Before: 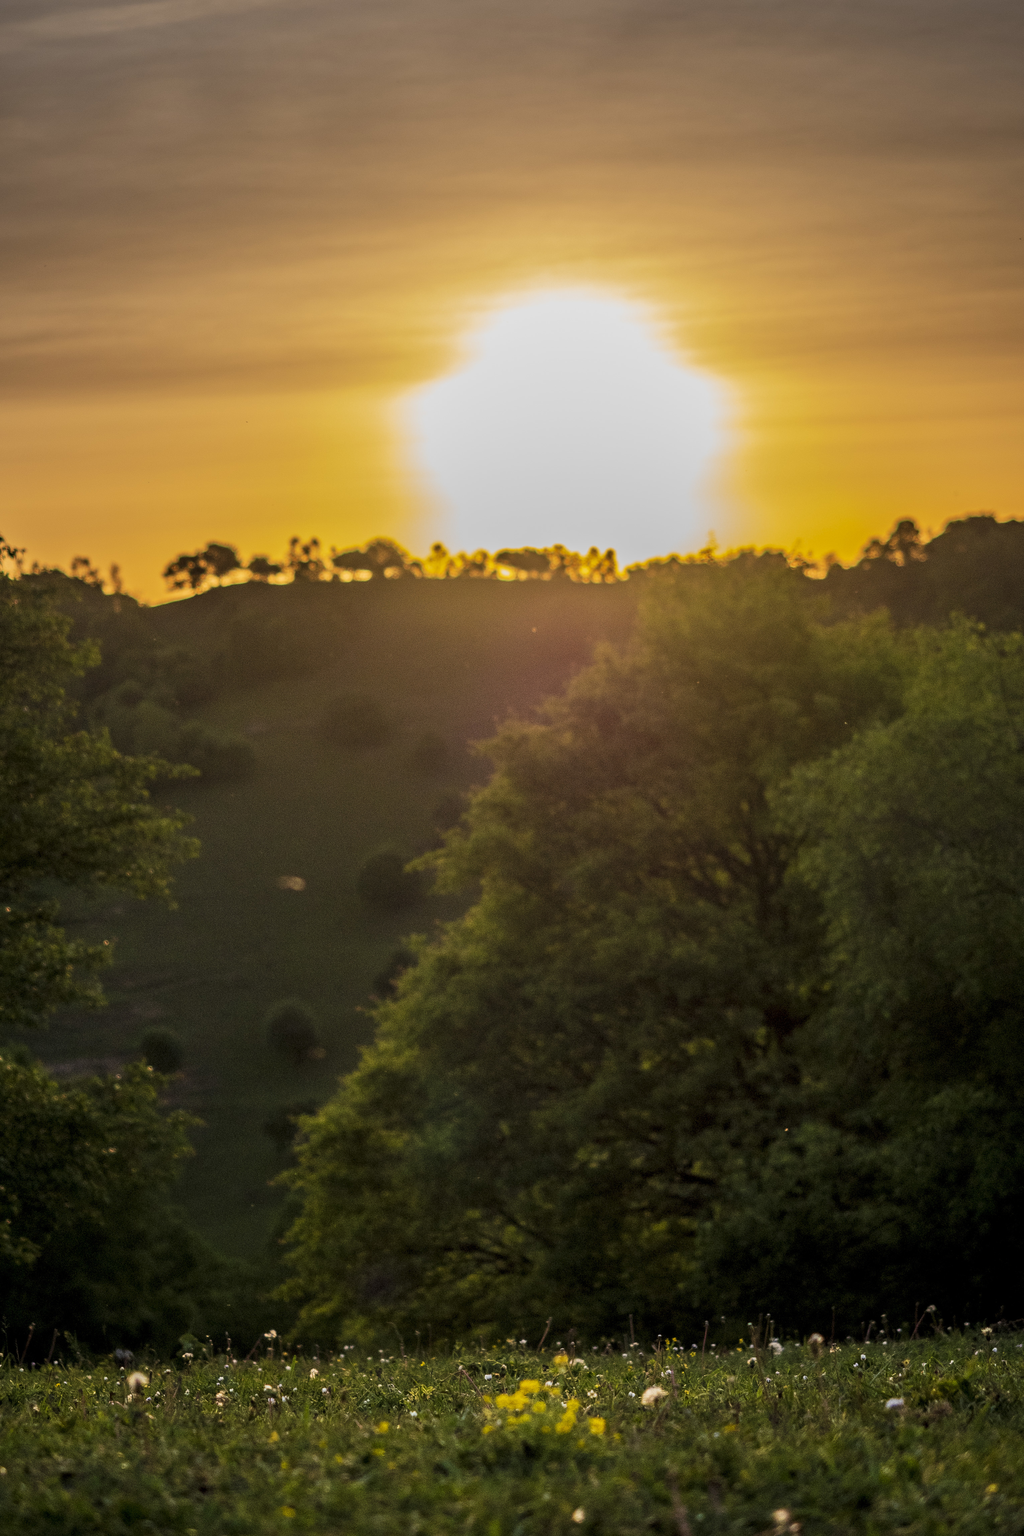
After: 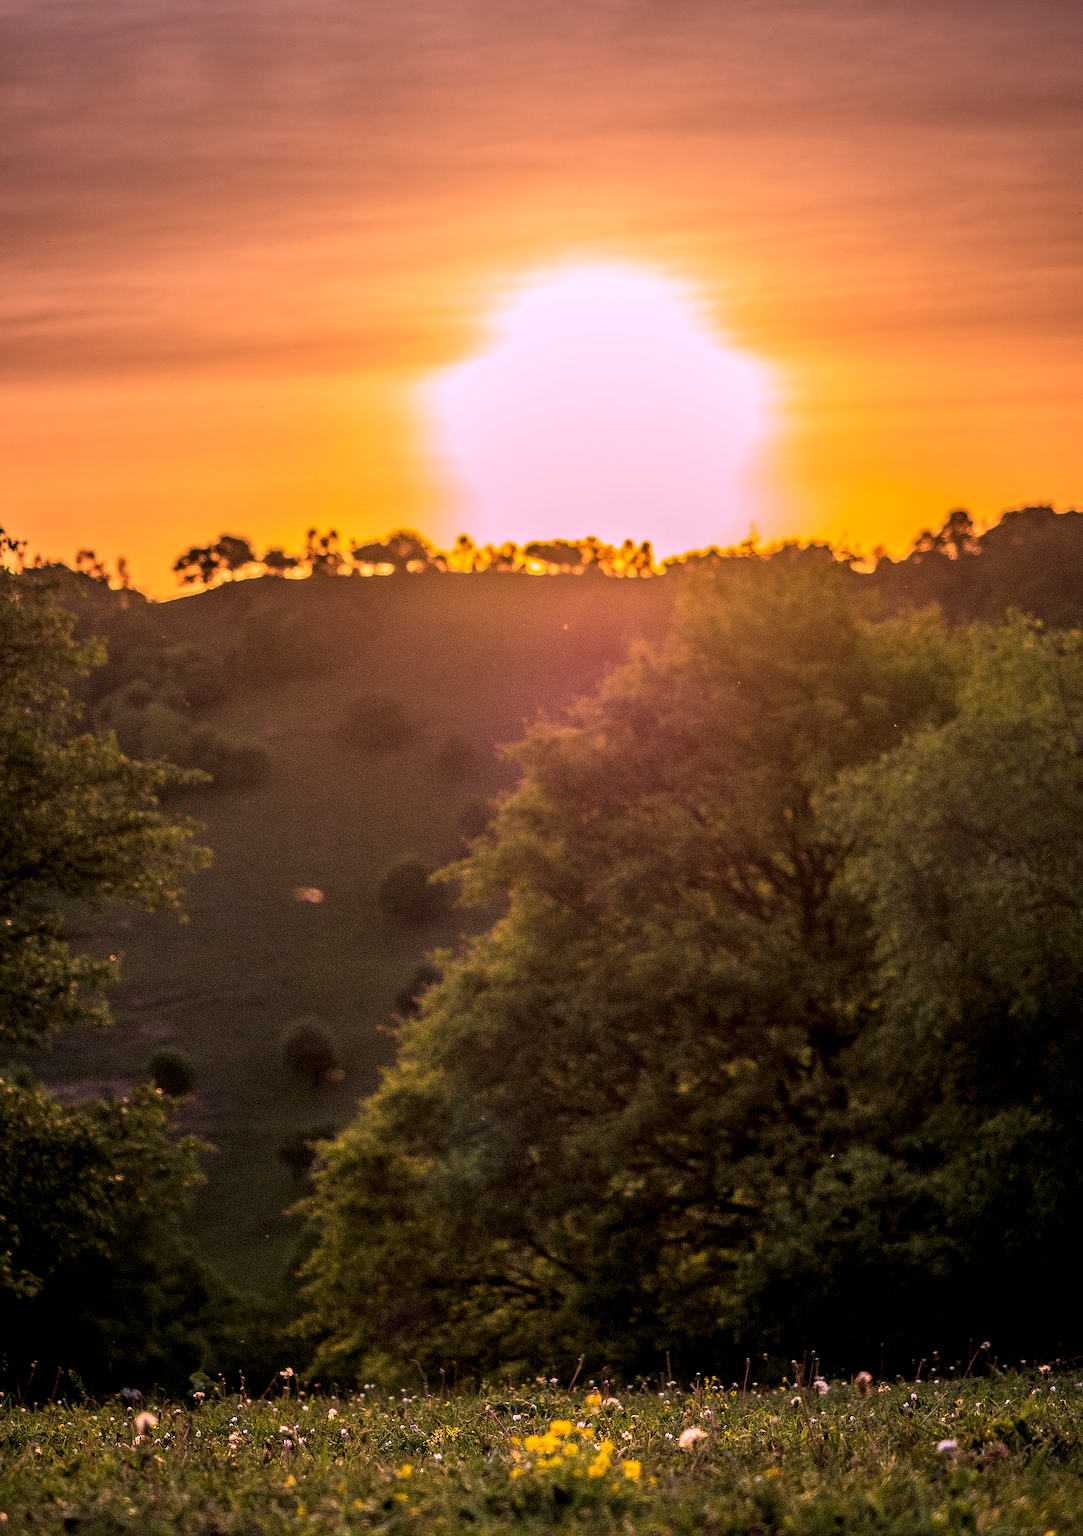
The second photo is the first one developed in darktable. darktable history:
white balance: red 1.188, blue 1.11
sharpen: on, module defaults
local contrast: detail 130%
crop and rotate: top 2.479%, bottom 3.018%
